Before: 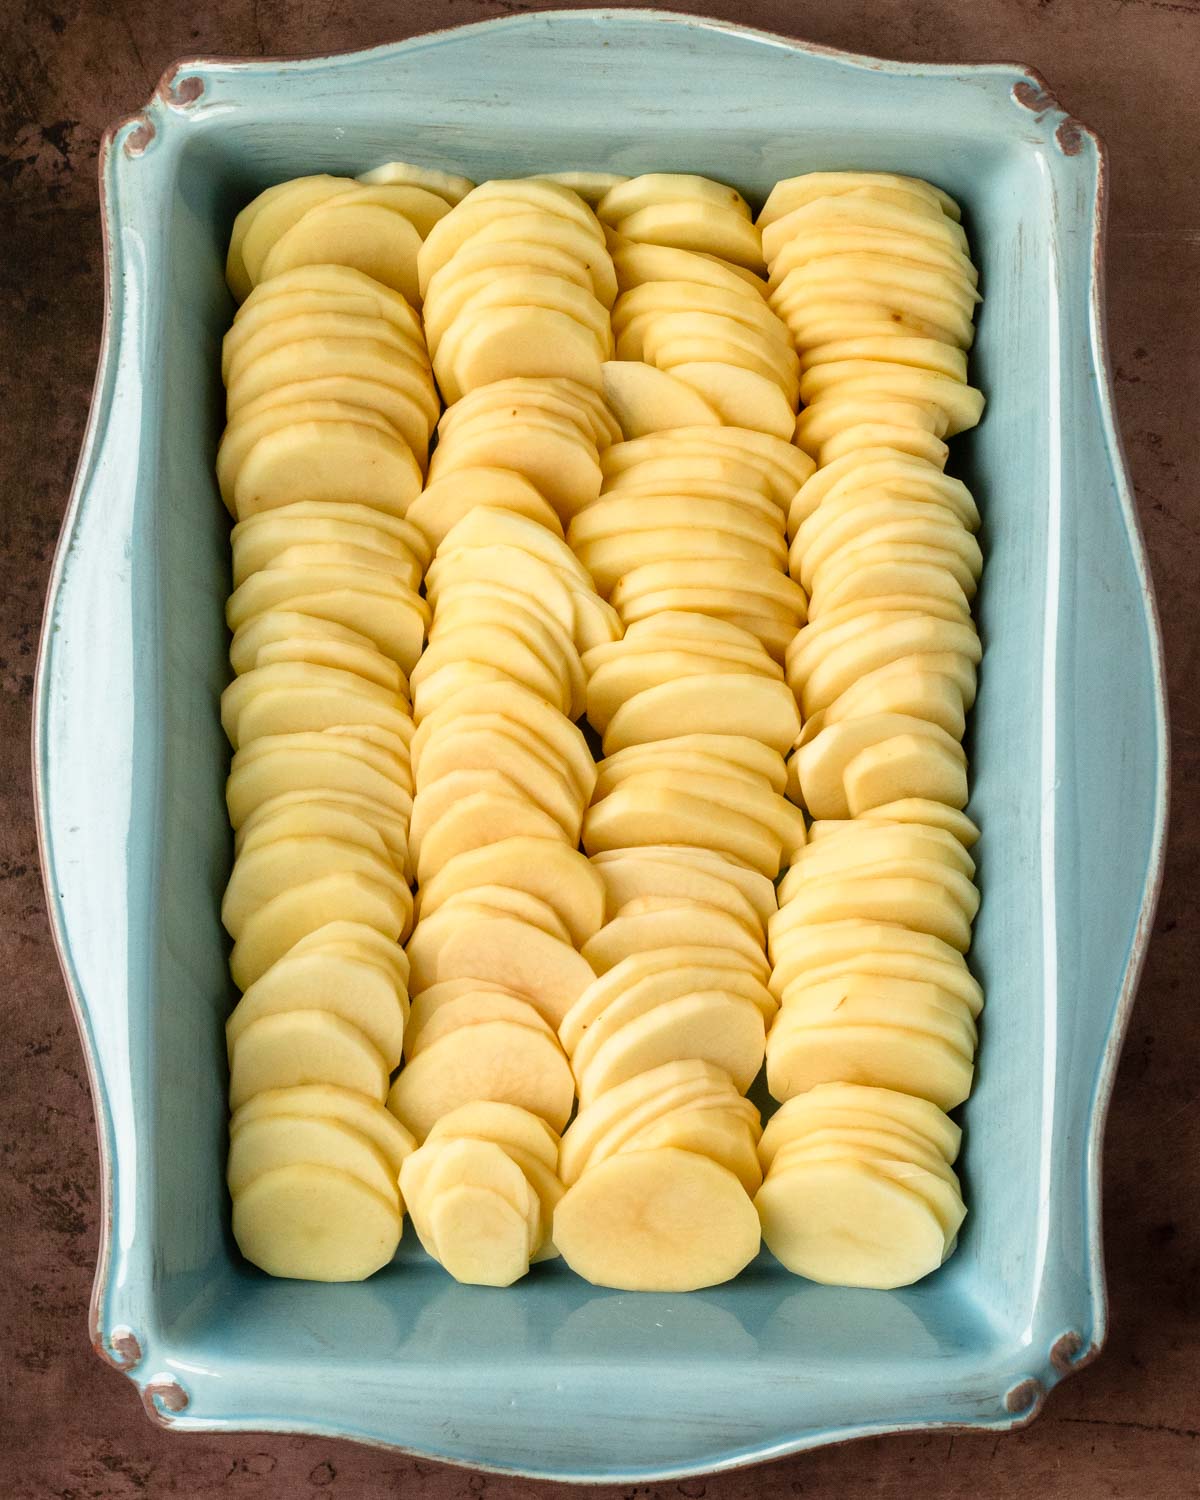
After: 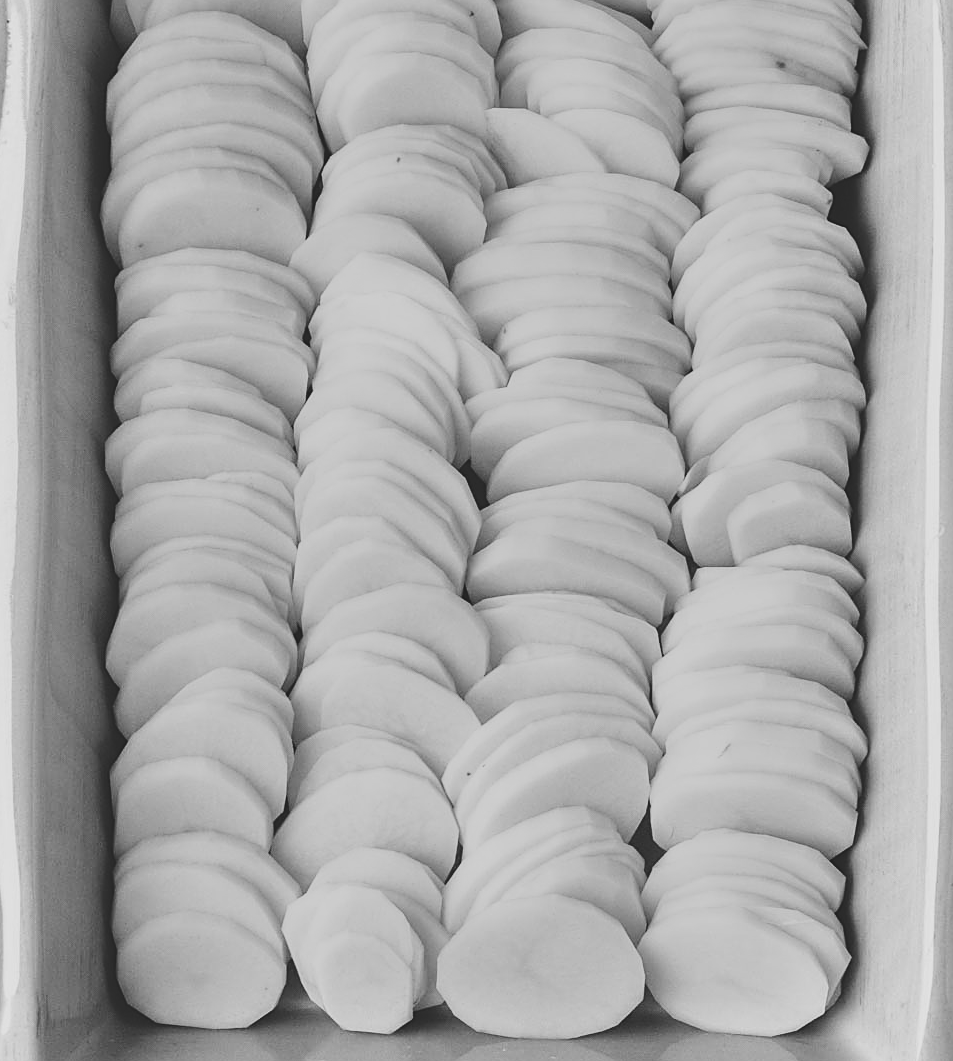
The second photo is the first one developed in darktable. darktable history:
sharpen: on, module defaults
monochrome: a 14.95, b -89.96
white balance: red 0.986, blue 1.01
crop: left 9.712%, top 16.928%, right 10.845%, bottom 12.332%
exposure: black level correction -0.036, exposure -0.497 EV, compensate highlight preservation false
tone curve: curves: ch0 [(0, 0.029) (0.087, 0.084) (0.227, 0.239) (0.46, 0.576) (0.657, 0.796) (0.861, 0.932) (0.997, 0.951)]; ch1 [(0, 0) (0.353, 0.344) (0.45, 0.46) (0.502, 0.494) (0.534, 0.523) (0.573, 0.576) (0.602, 0.631) (0.647, 0.669) (1, 1)]; ch2 [(0, 0) (0.333, 0.346) (0.385, 0.395) (0.44, 0.466) (0.5, 0.493) (0.521, 0.56) (0.553, 0.579) (0.573, 0.599) (0.667, 0.777) (1, 1)], color space Lab, independent channels, preserve colors none
